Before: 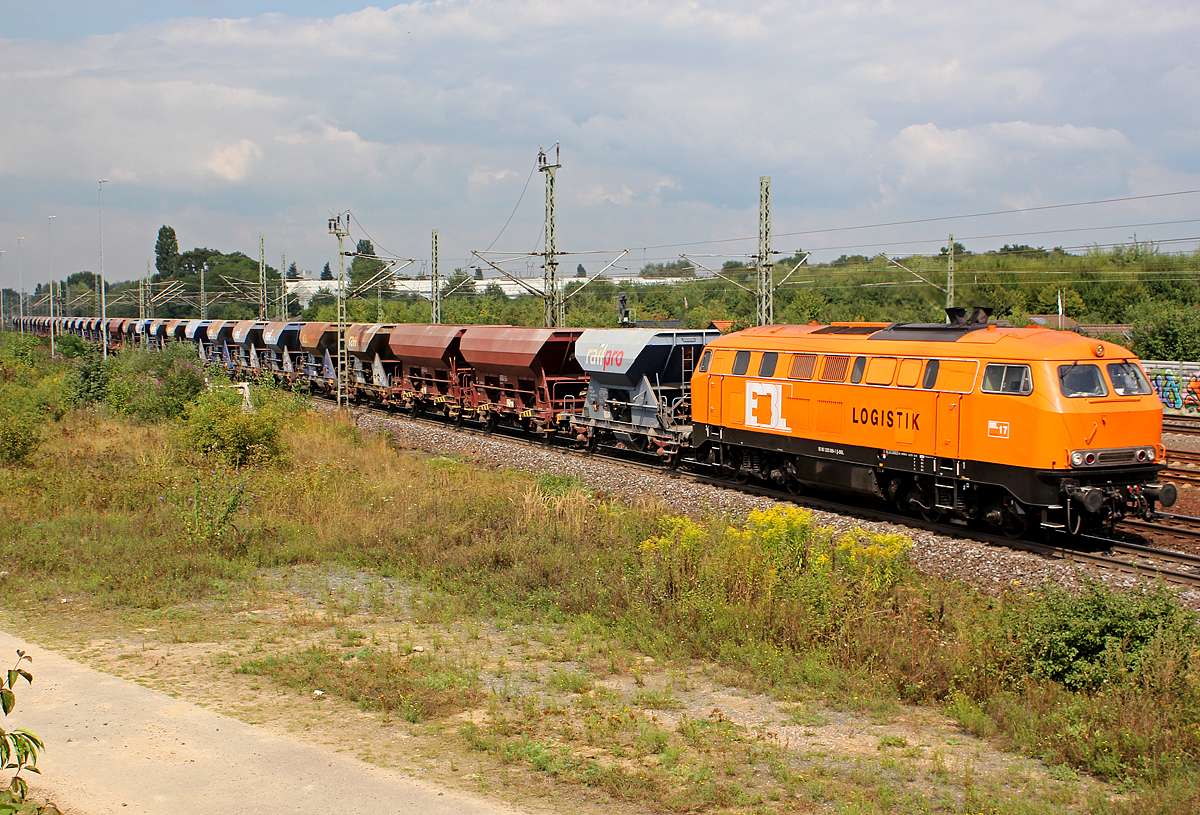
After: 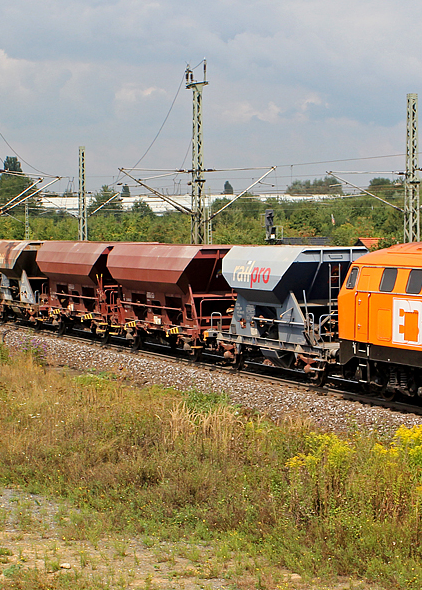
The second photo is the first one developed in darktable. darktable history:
crop and rotate: left 29.476%, top 10.214%, right 35.32%, bottom 17.333%
